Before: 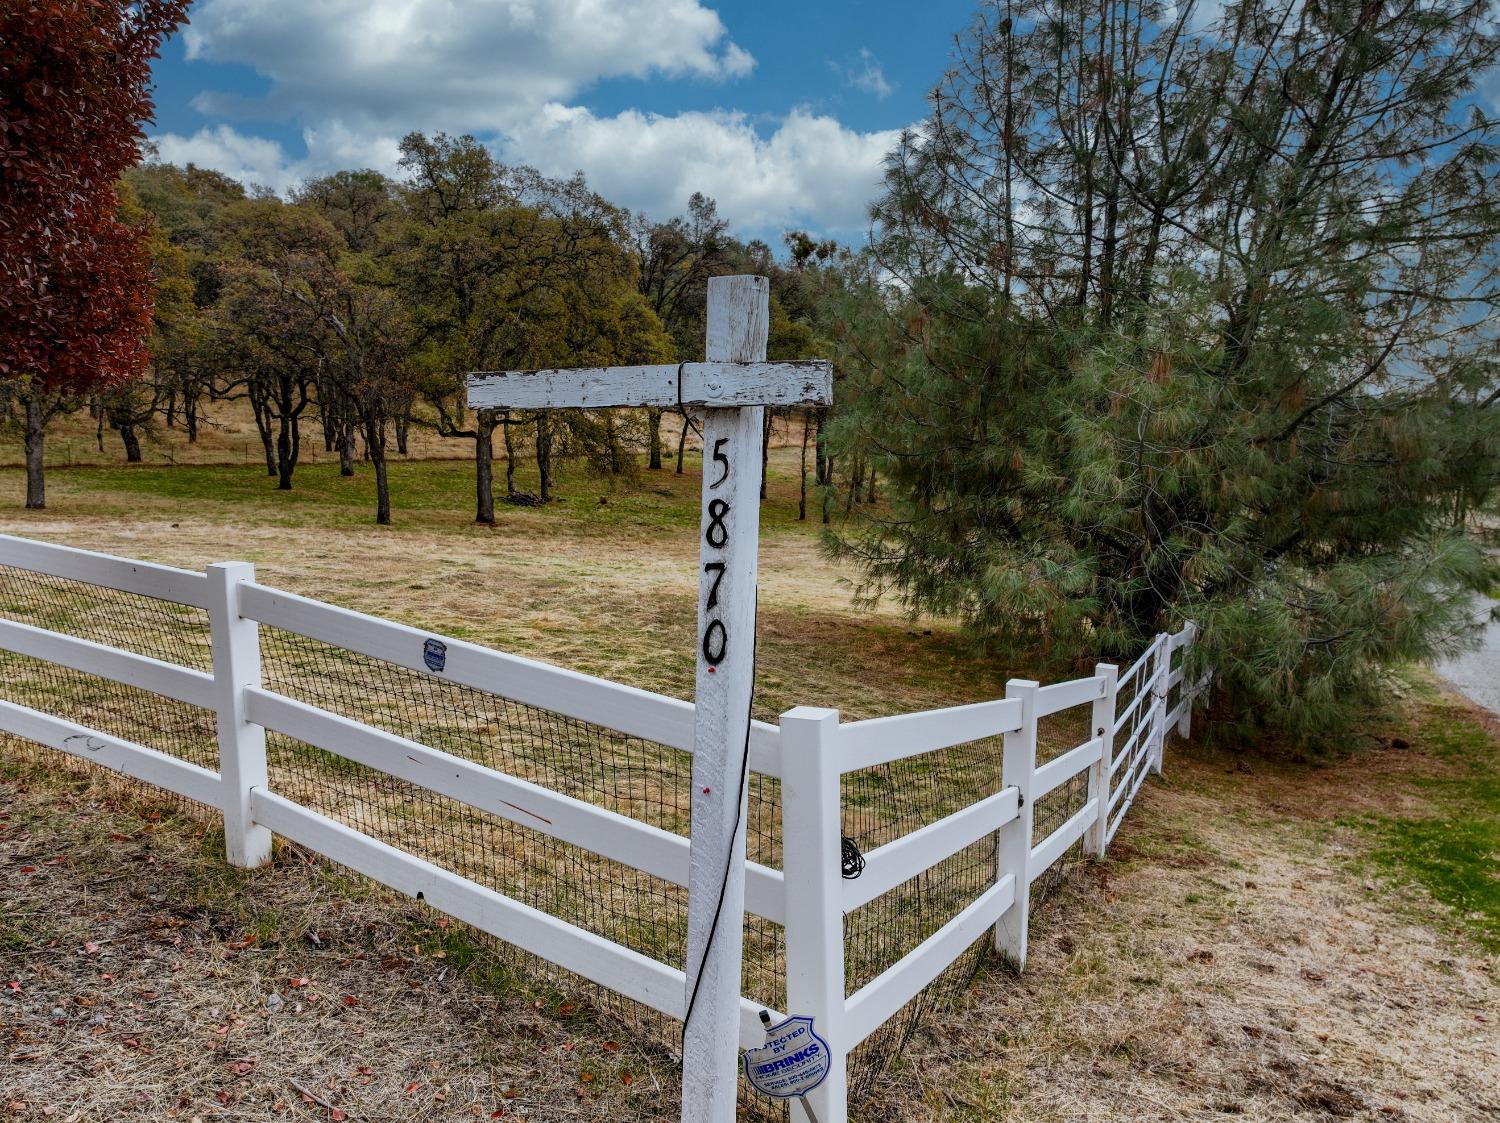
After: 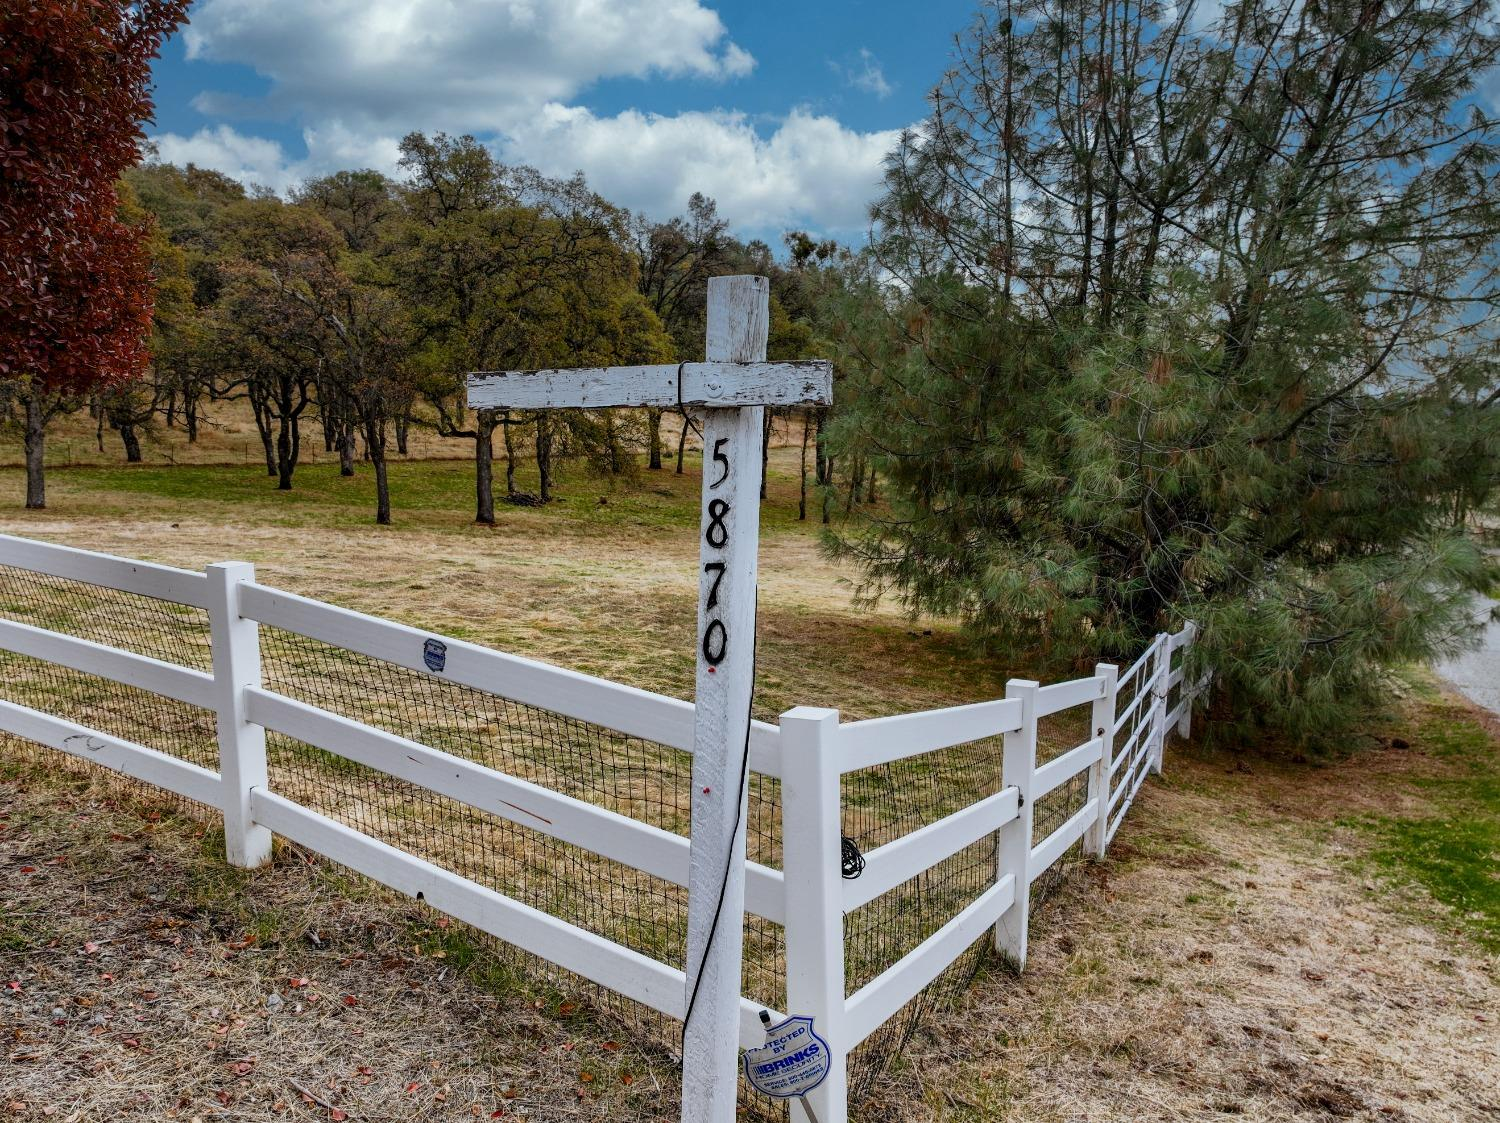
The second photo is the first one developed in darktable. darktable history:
exposure: exposure 0.076 EV, compensate highlight preservation false
